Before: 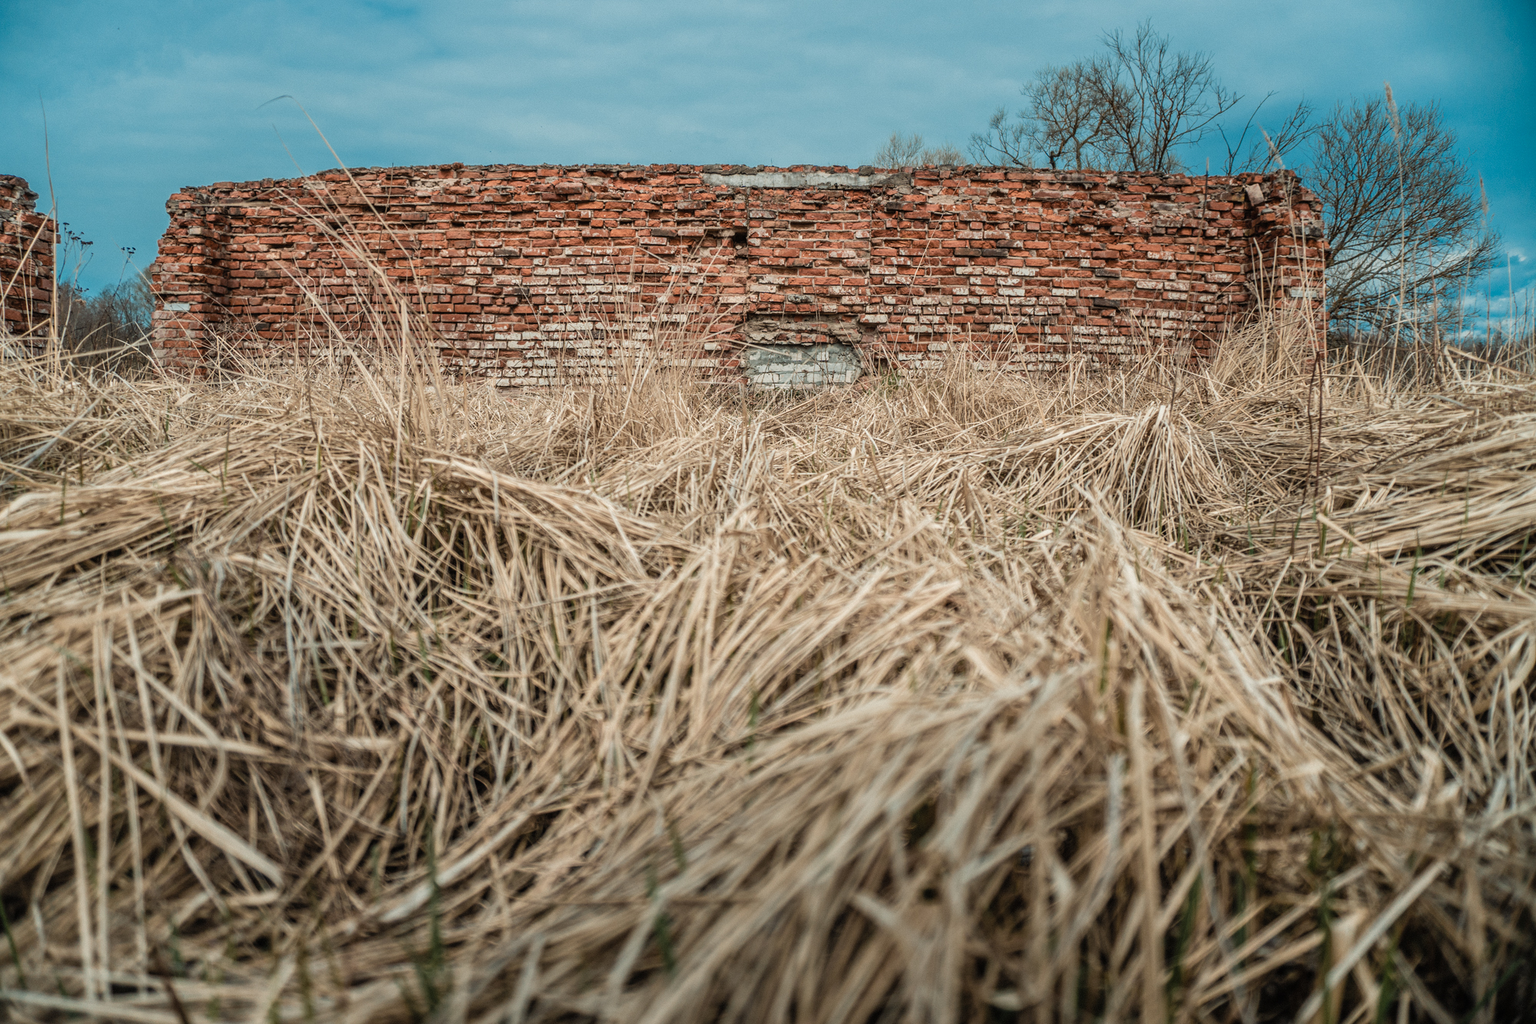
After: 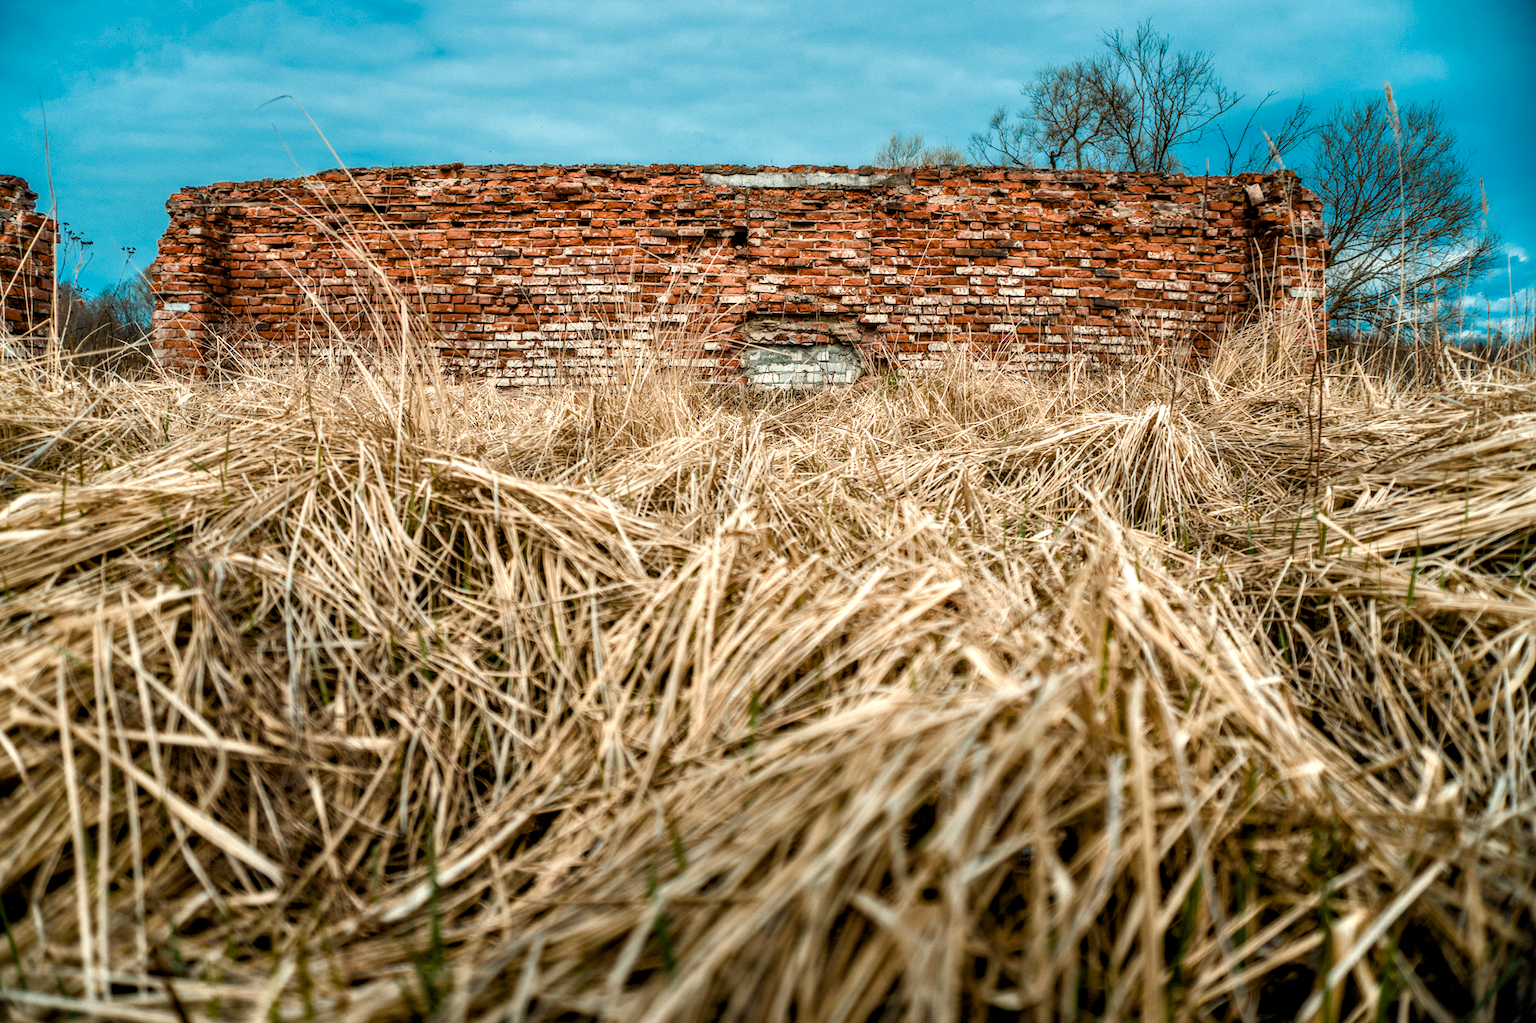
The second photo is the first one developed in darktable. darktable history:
haze removal: adaptive false
contrast equalizer: y [[0.514, 0.573, 0.581, 0.508, 0.5, 0.5], [0.5 ×6], [0.5 ×6], [0 ×6], [0 ×6]]
color balance rgb: perceptual saturation grading › global saturation 26.008%, perceptual saturation grading › highlights -28.119%, perceptual saturation grading › mid-tones 15.166%, perceptual saturation grading › shadows 32.932%, perceptual brilliance grading › highlights 11.339%, global vibrance 20%
